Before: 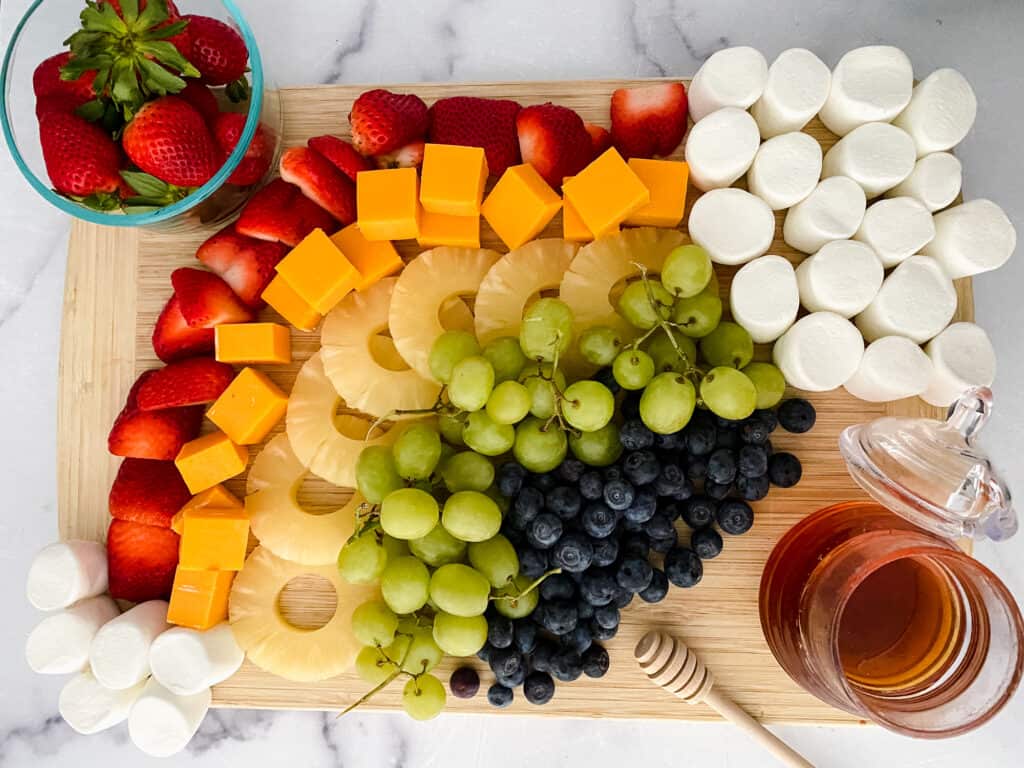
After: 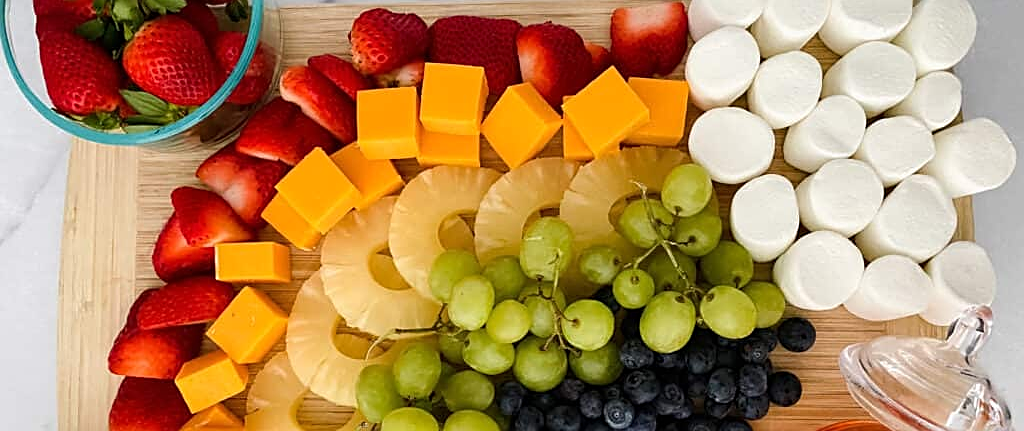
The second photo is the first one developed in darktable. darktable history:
tone equalizer: on, module defaults
sharpen: on, module defaults
crop and rotate: top 10.605%, bottom 33.274%
